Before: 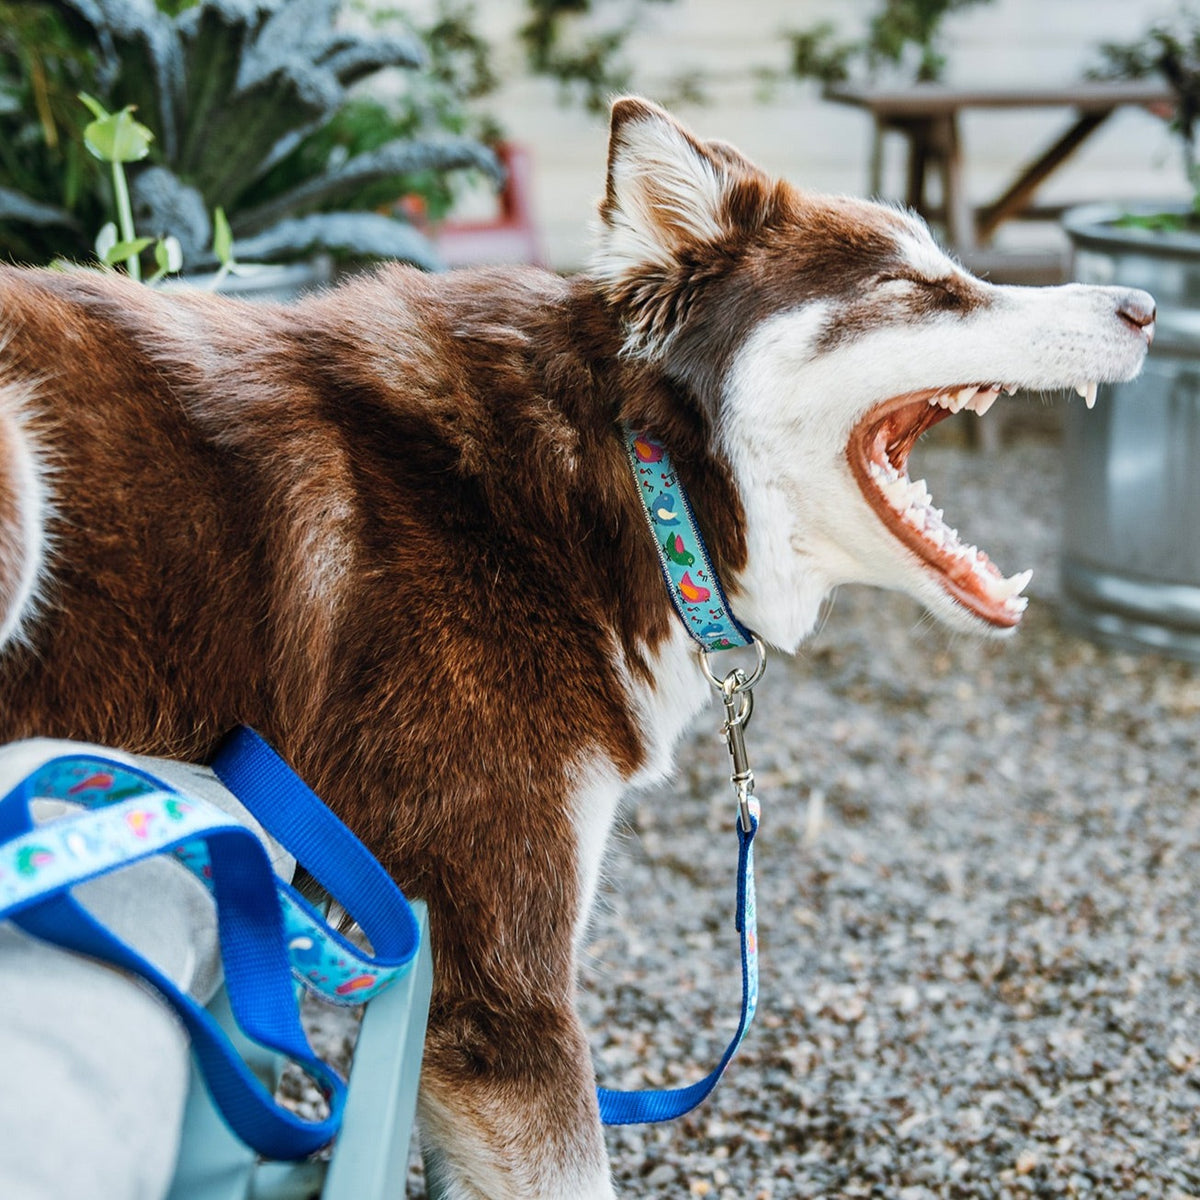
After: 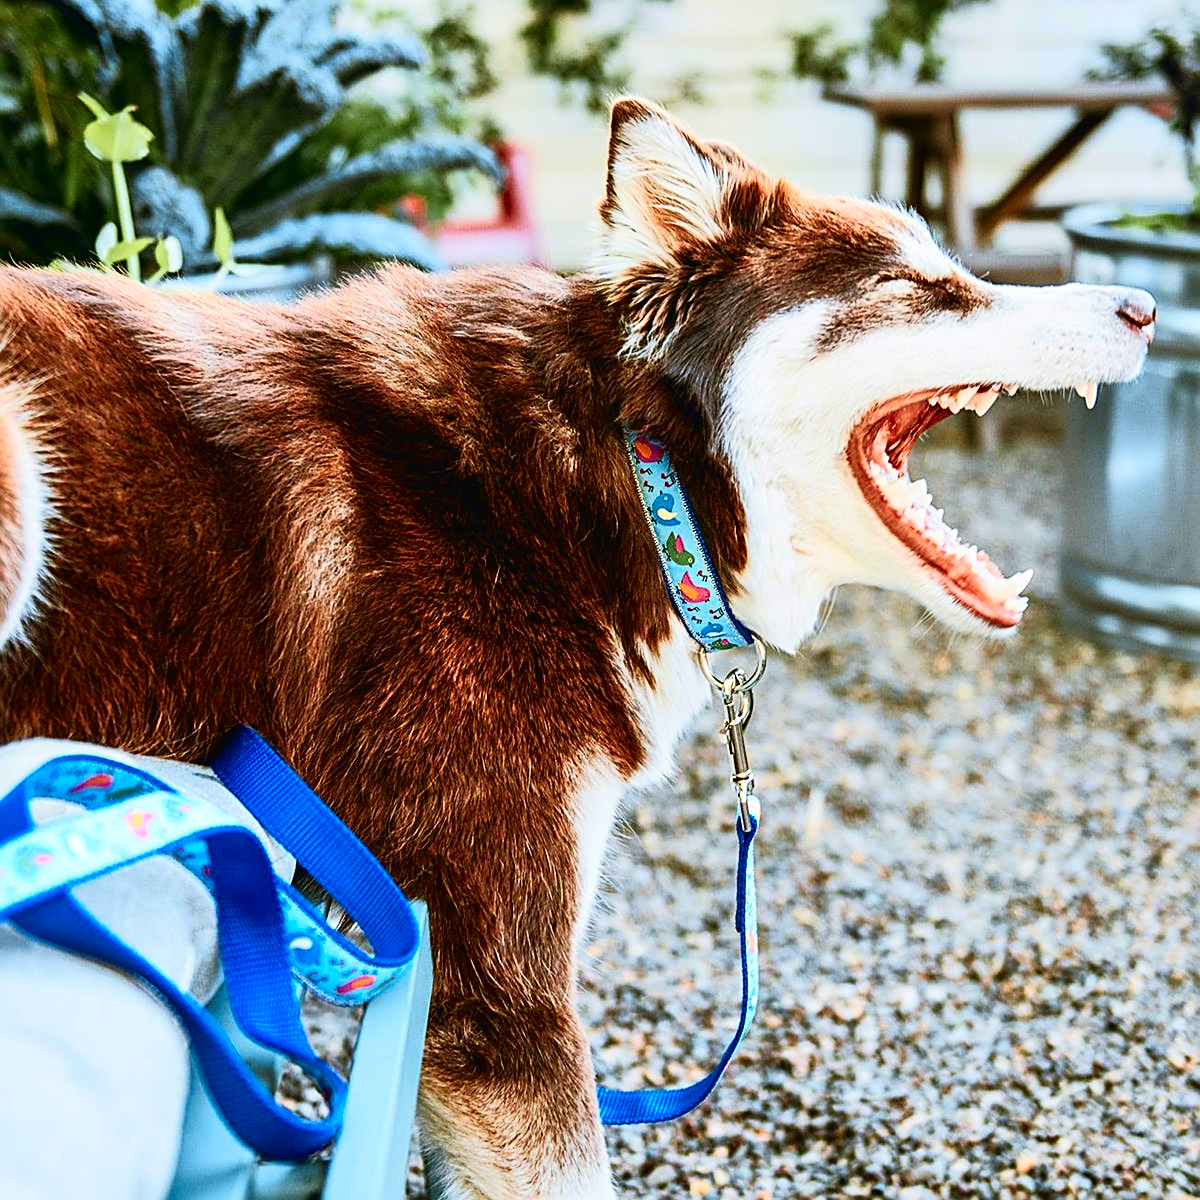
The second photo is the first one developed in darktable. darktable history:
sharpen: amount 0.75
tone curve: curves: ch0 [(0, 0.013) (0.074, 0.044) (0.251, 0.234) (0.472, 0.511) (0.63, 0.752) (0.746, 0.866) (0.899, 0.956) (1, 1)]; ch1 [(0, 0) (0.08, 0.08) (0.347, 0.394) (0.455, 0.441) (0.5, 0.5) (0.517, 0.53) (0.563, 0.611) (0.617, 0.682) (0.756, 0.788) (0.92, 0.92) (1, 1)]; ch2 [(0, 0) (0.096, 0.056) (0.304, 0.204) (0.5, 0.5) (0.539, 0.575) (0.597, 0.644) (0.92, 0.92) (1, 1)], color space Lab, independent channels, preserve colors none
